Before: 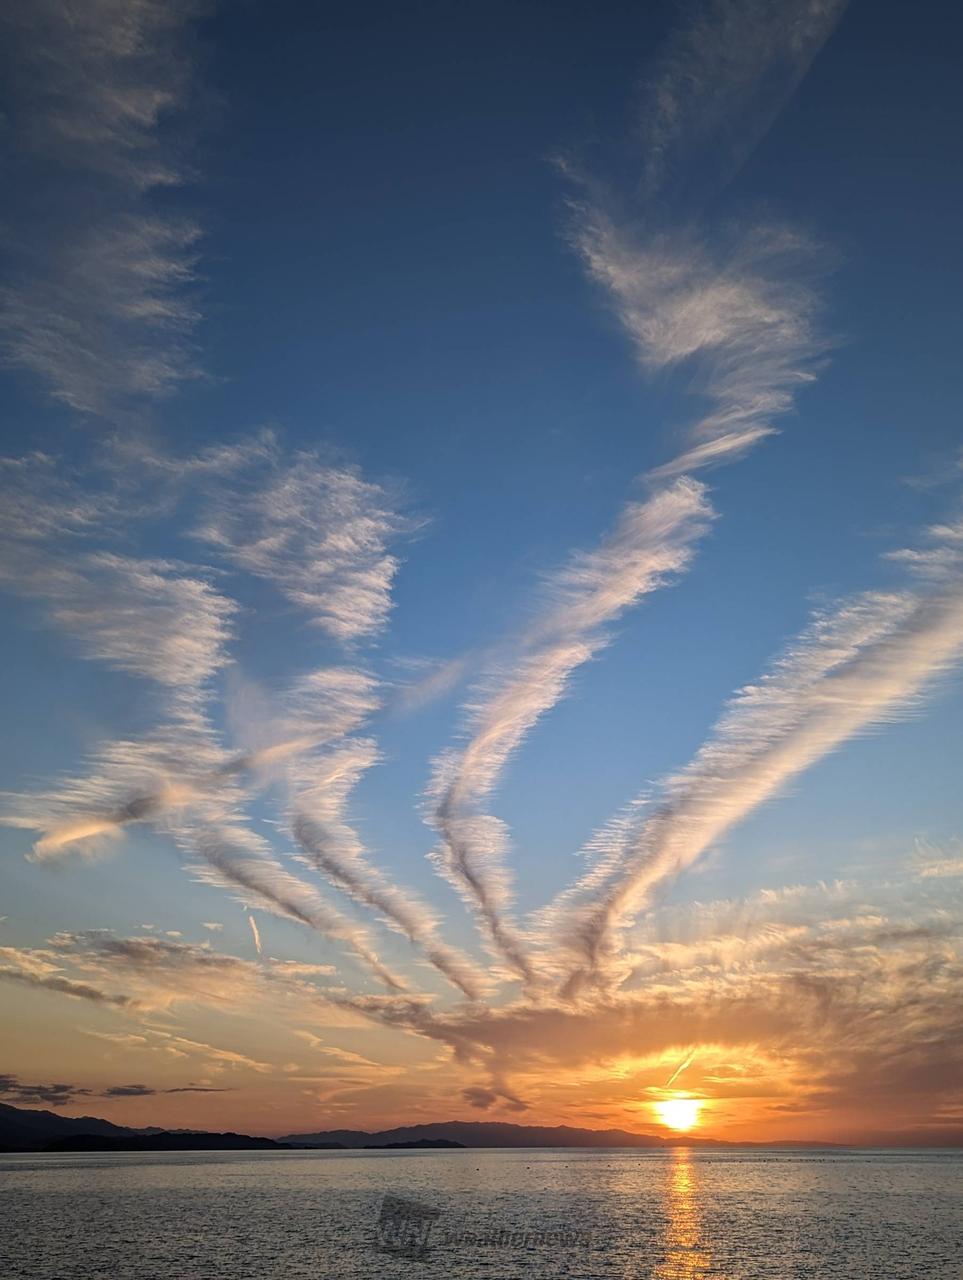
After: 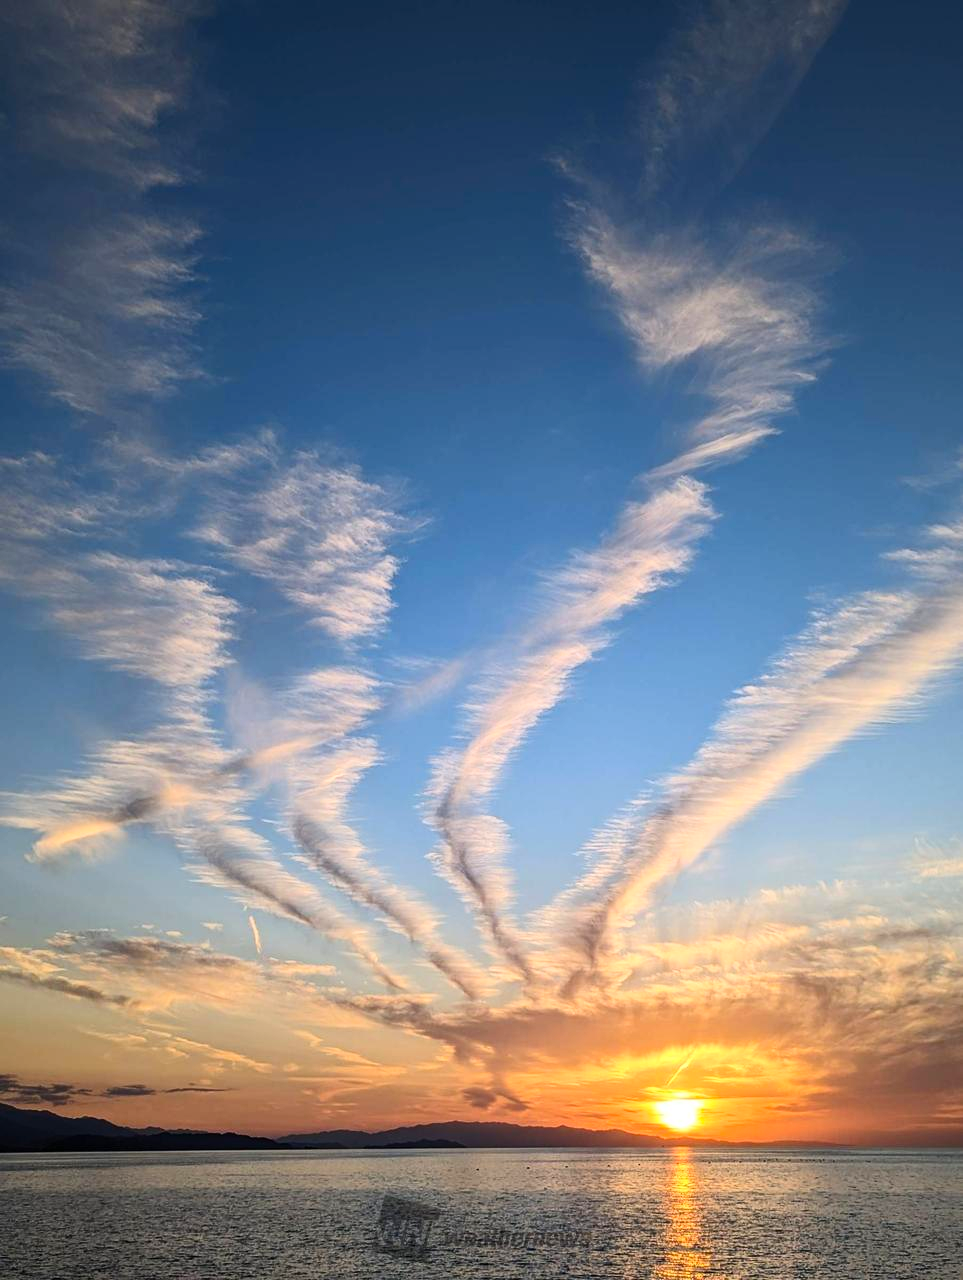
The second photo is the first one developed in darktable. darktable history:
contrast brightness saturation: contrast 0.23, brightness 0.109, saturation 0.294
